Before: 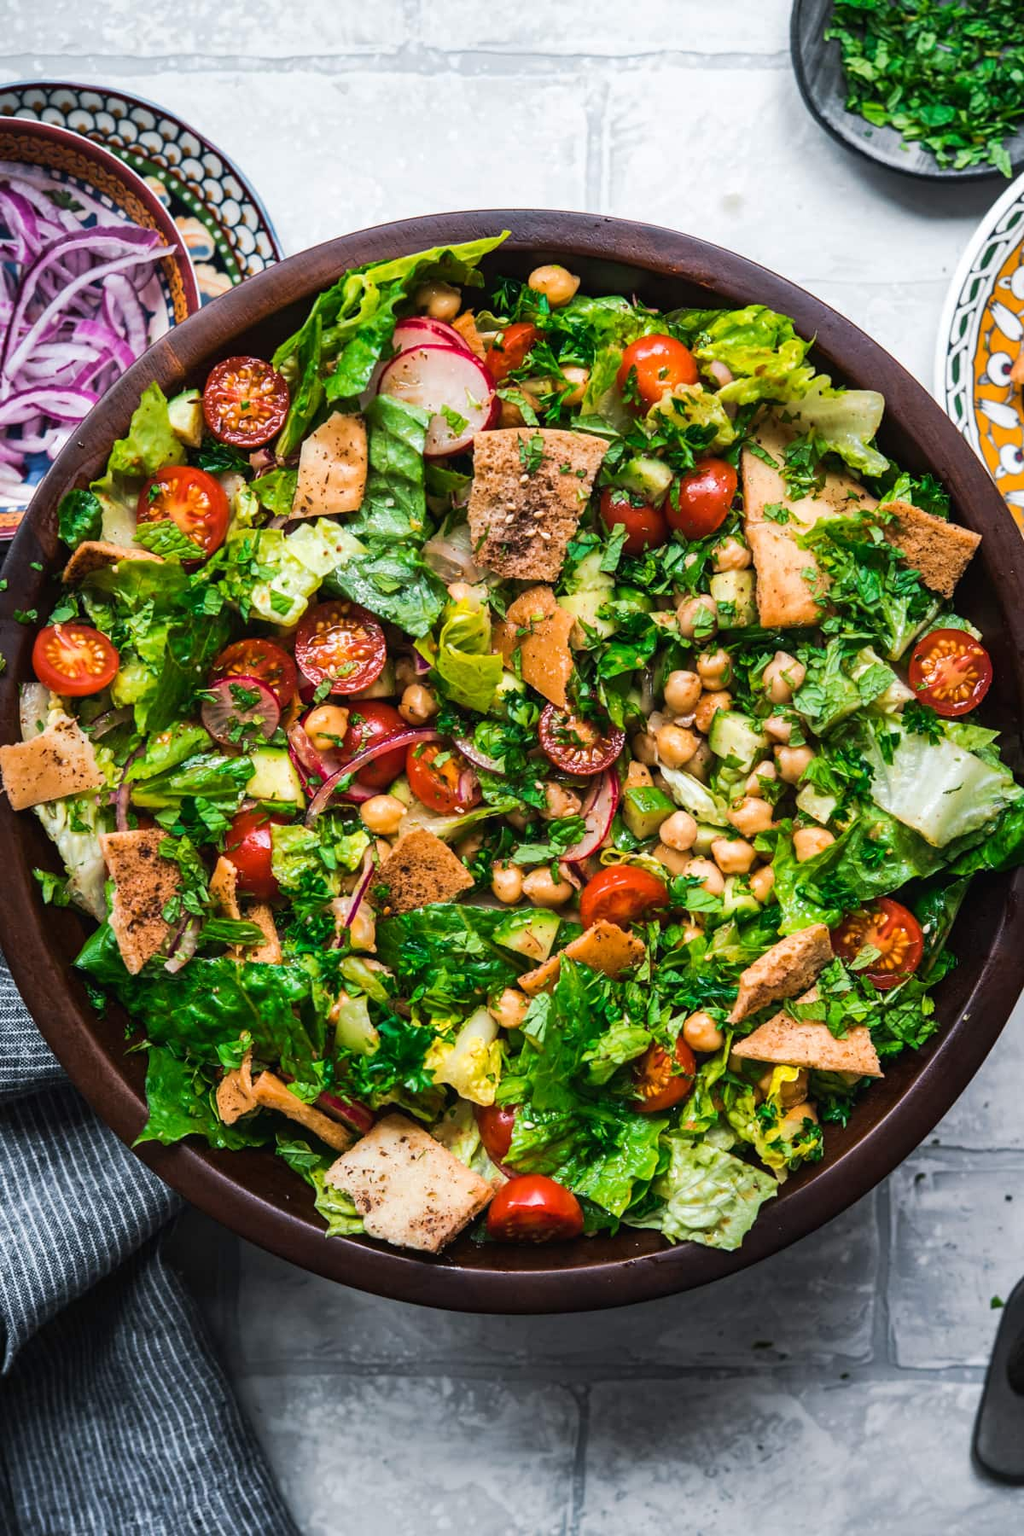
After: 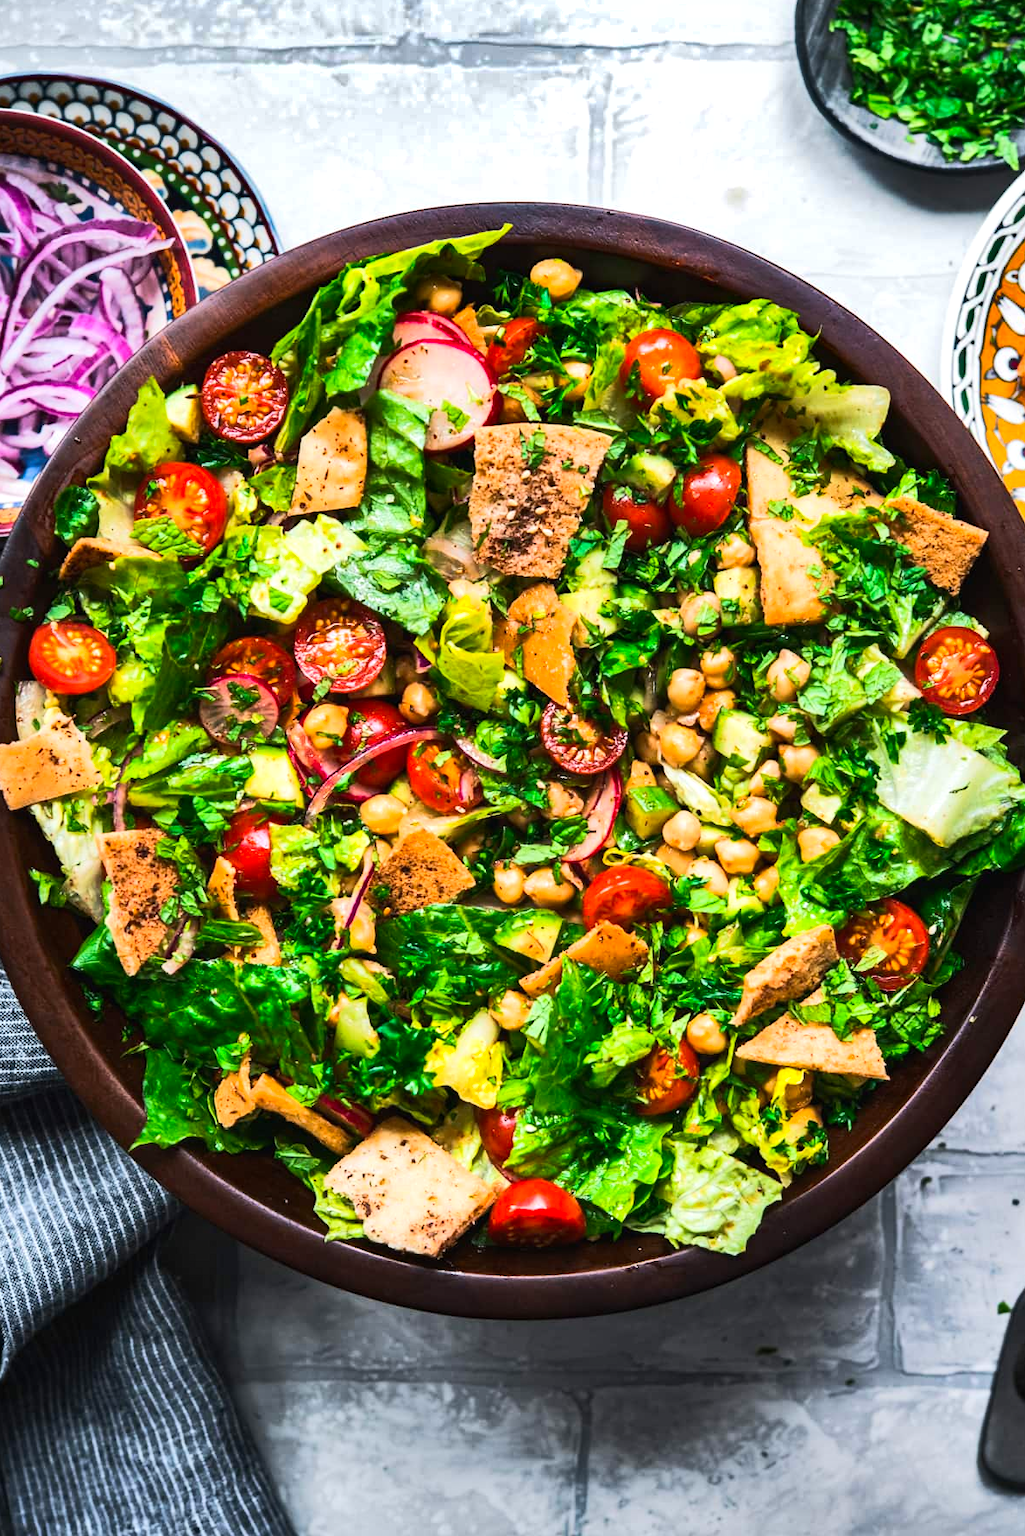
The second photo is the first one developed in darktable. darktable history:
contrast brightness saturation: contrast 0.044, saturation 0.163
shadows and highlights: shadows 24.33, highlights -78.91, soften with gaussian
tone equalizer: -8 EV 0.024 EV, -7 EV -0.026 EV, -6 EV 0.024 EV, -5 EV 0.04 EV, -4 EV 0.287 EV, -3 EV 0.663 EV, -2 EV 0.576 EV, -1 EV 0.192 EV, +0 EV 0.048 EV, edges refinement/feathering 500, mask exposure compensation -1.57 EV, preserve details no
crop: left 0.444%, top 0.624%, right 0.132%, bottom 0.38%
